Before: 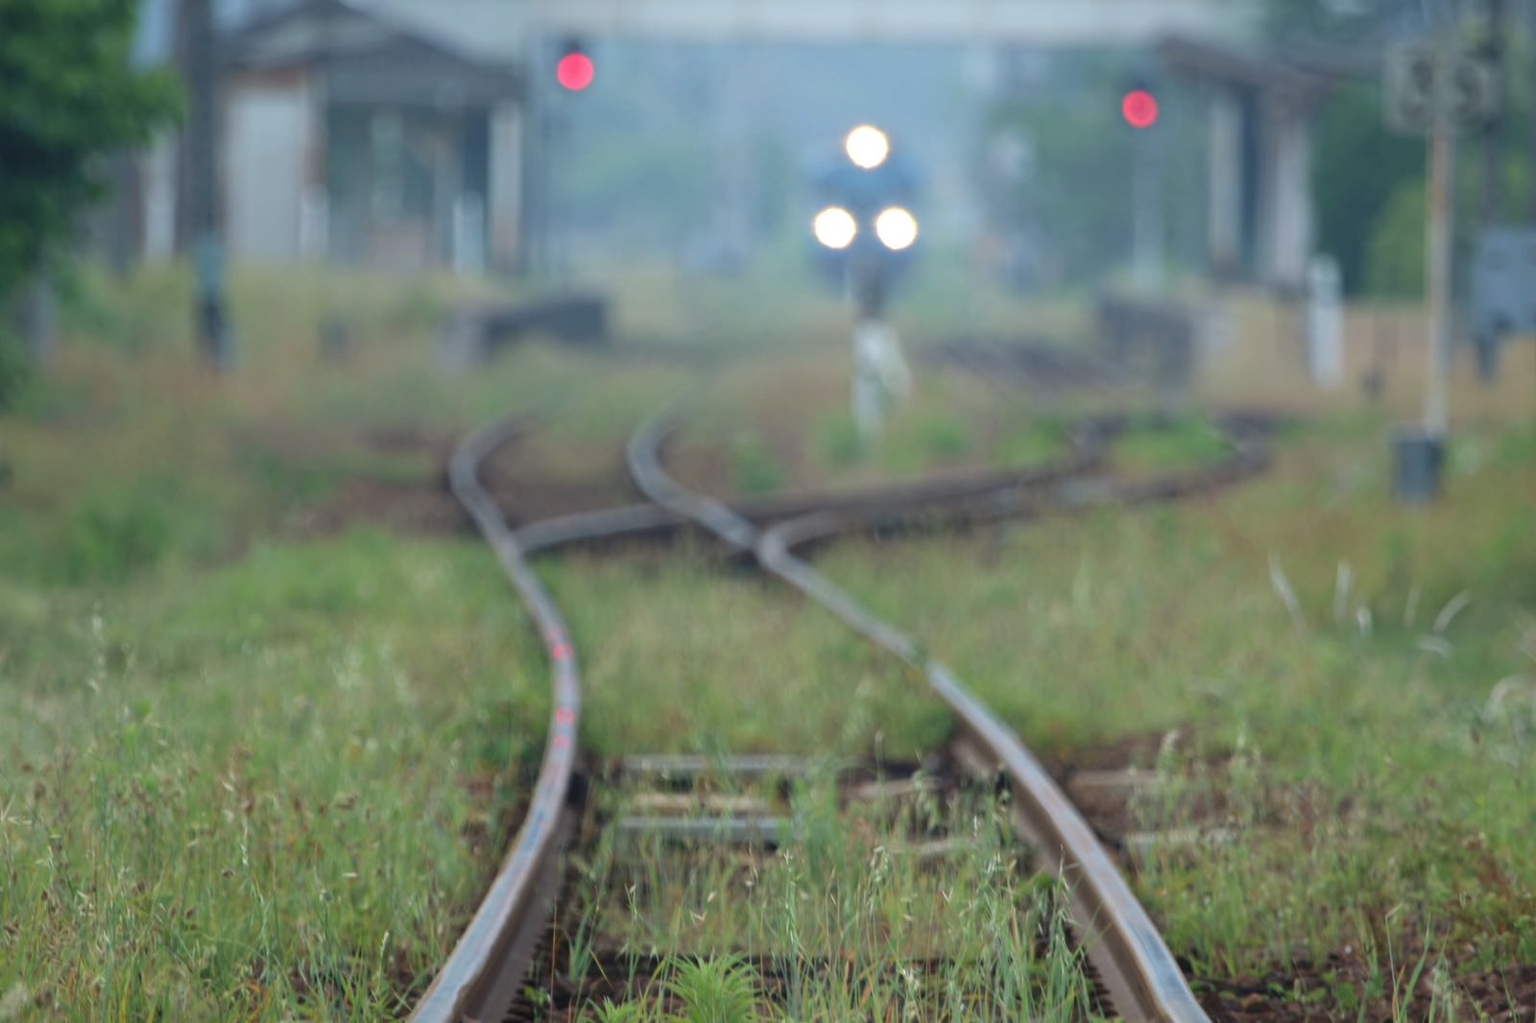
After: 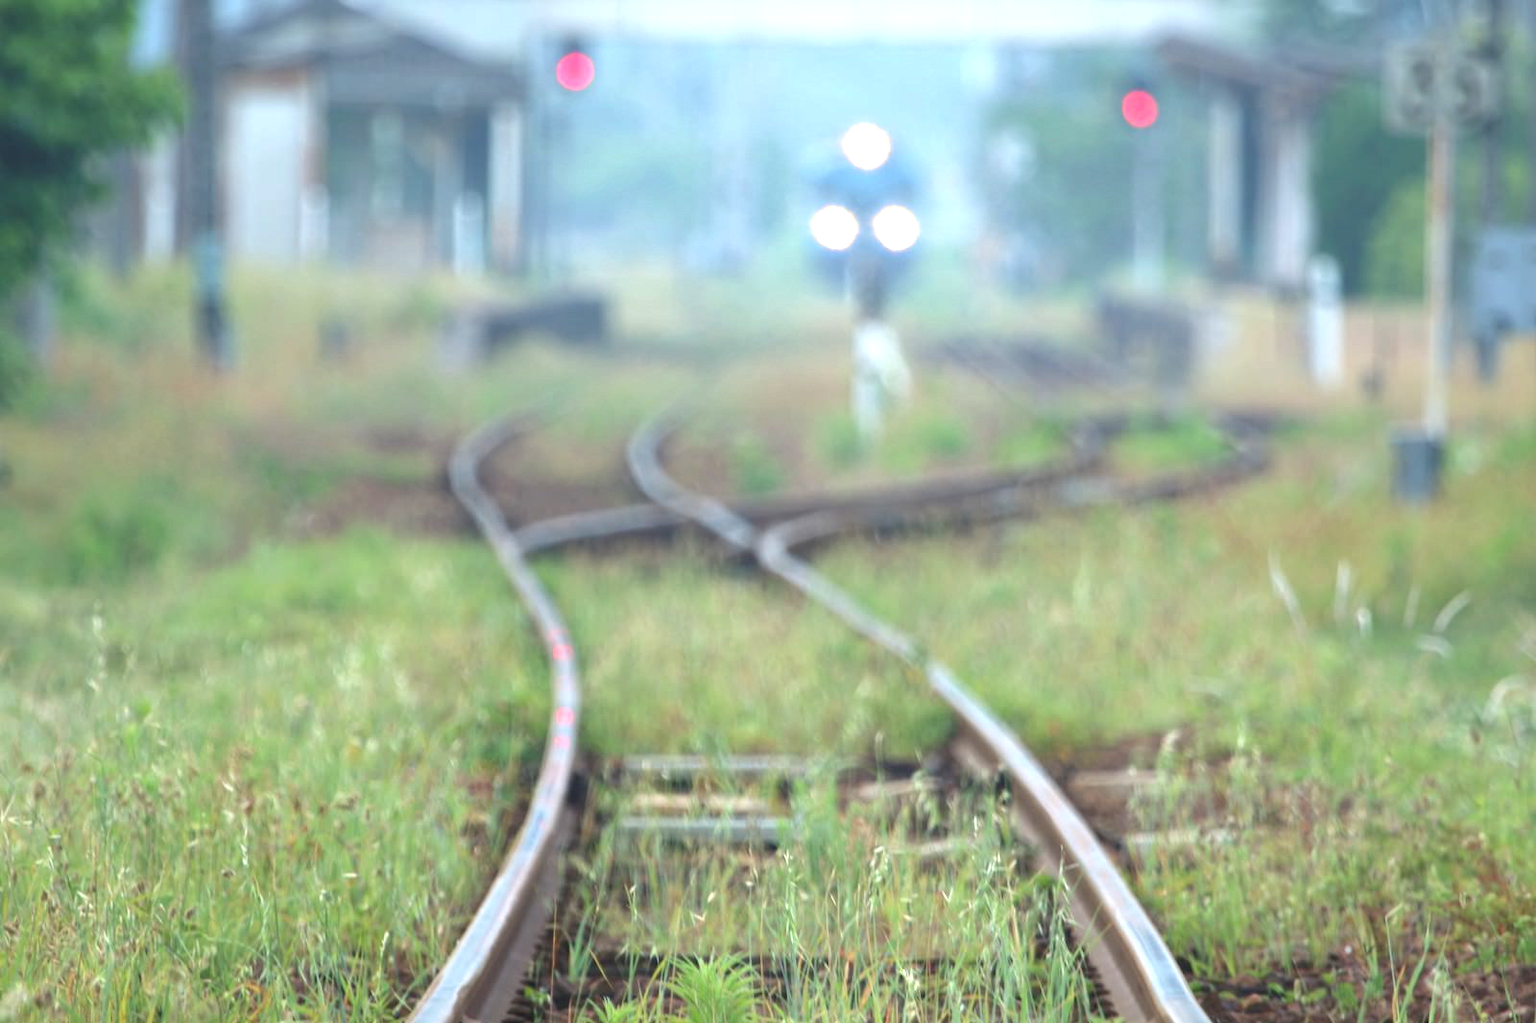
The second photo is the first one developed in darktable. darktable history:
shadows and highlights: shadows 25, highlights -25
exposure: black level correction 0, exposure 1.1 EV, compensate exposure bias true, compensate highlight preservation false
